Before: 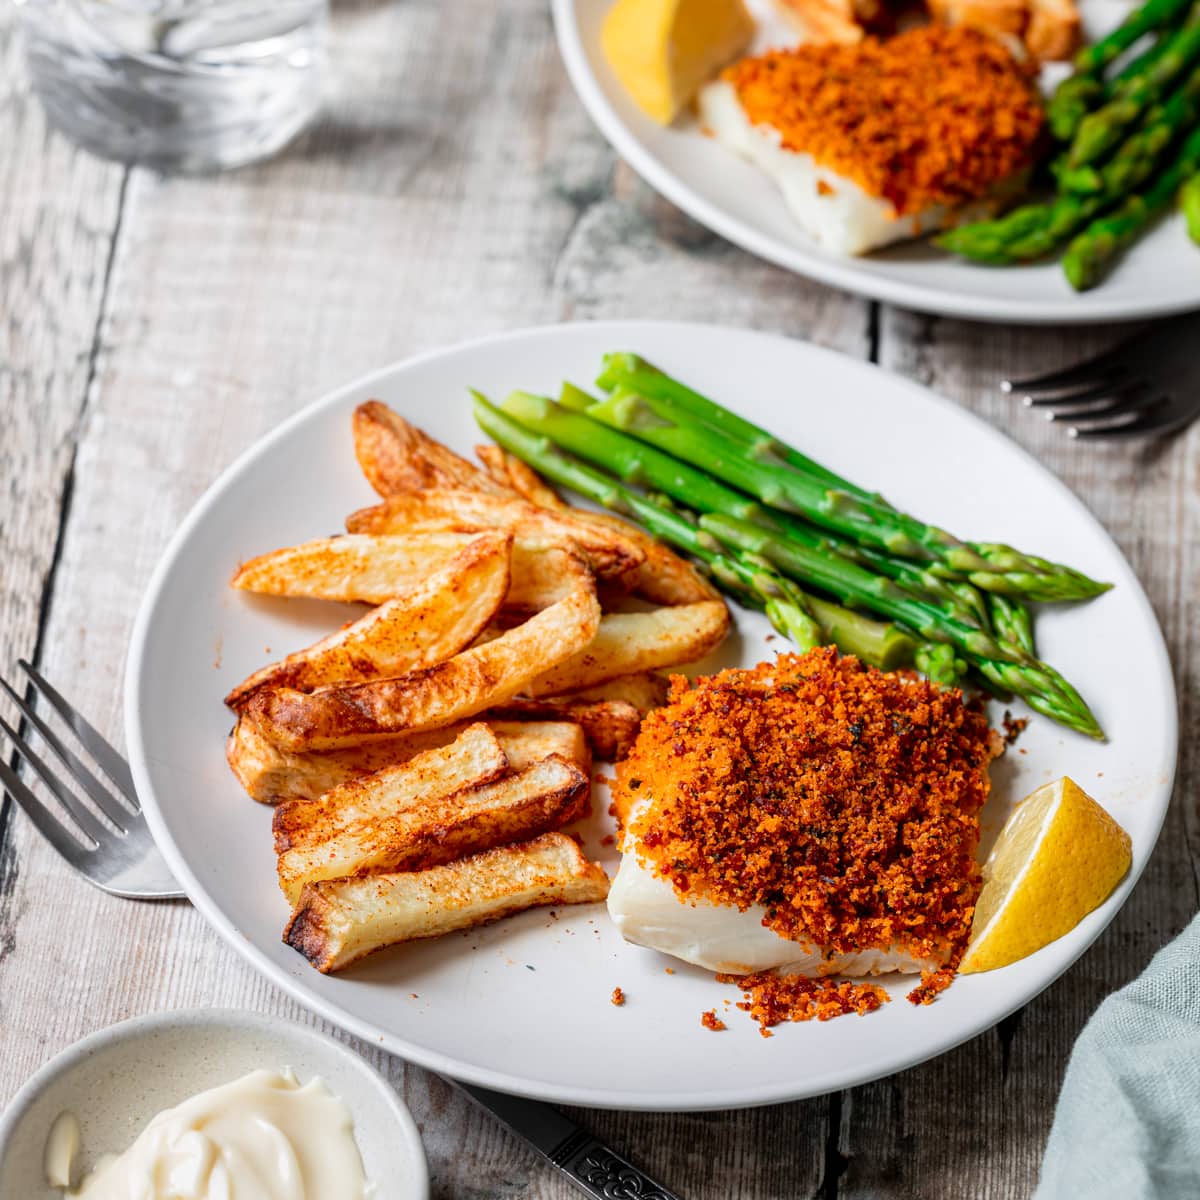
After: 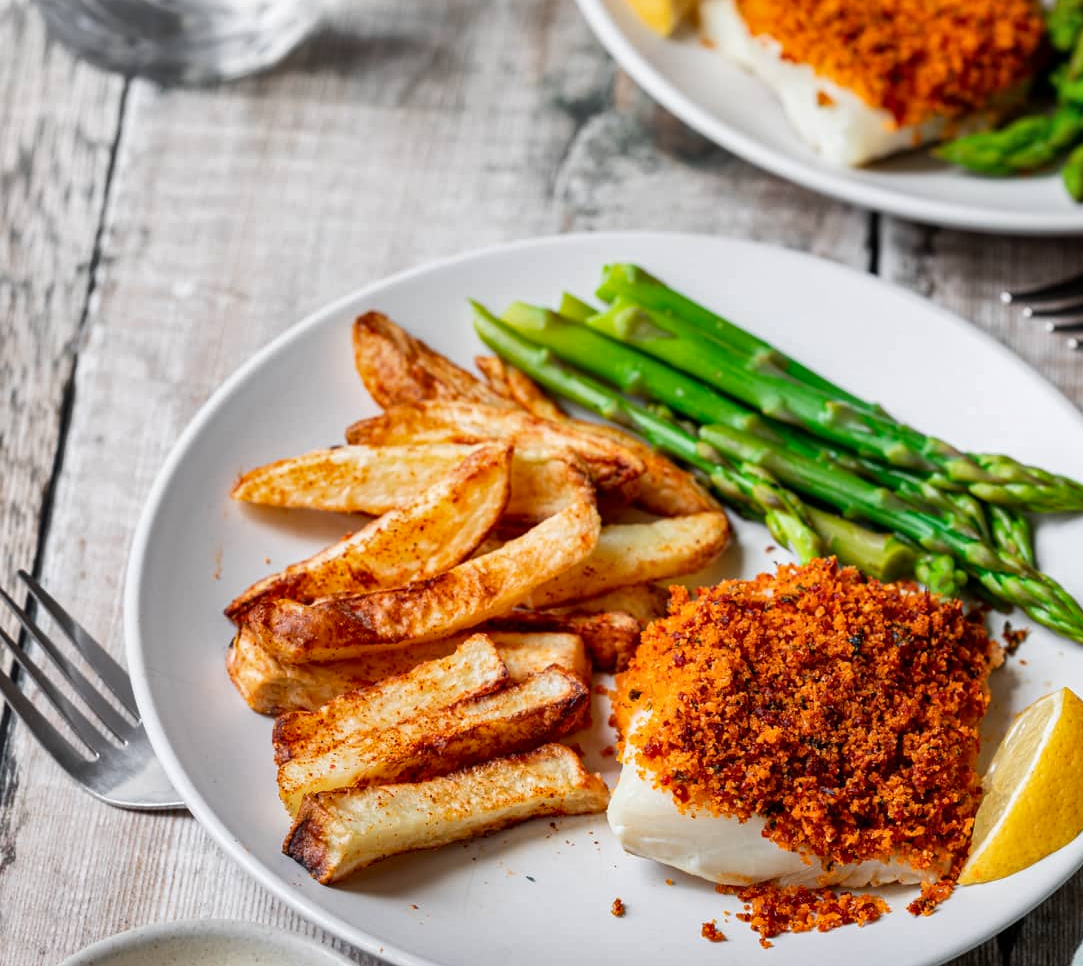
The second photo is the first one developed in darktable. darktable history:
shadows and highlights: soften with gaussian
crop: top 7.49%, right 9.717%, bottom 11.943%
